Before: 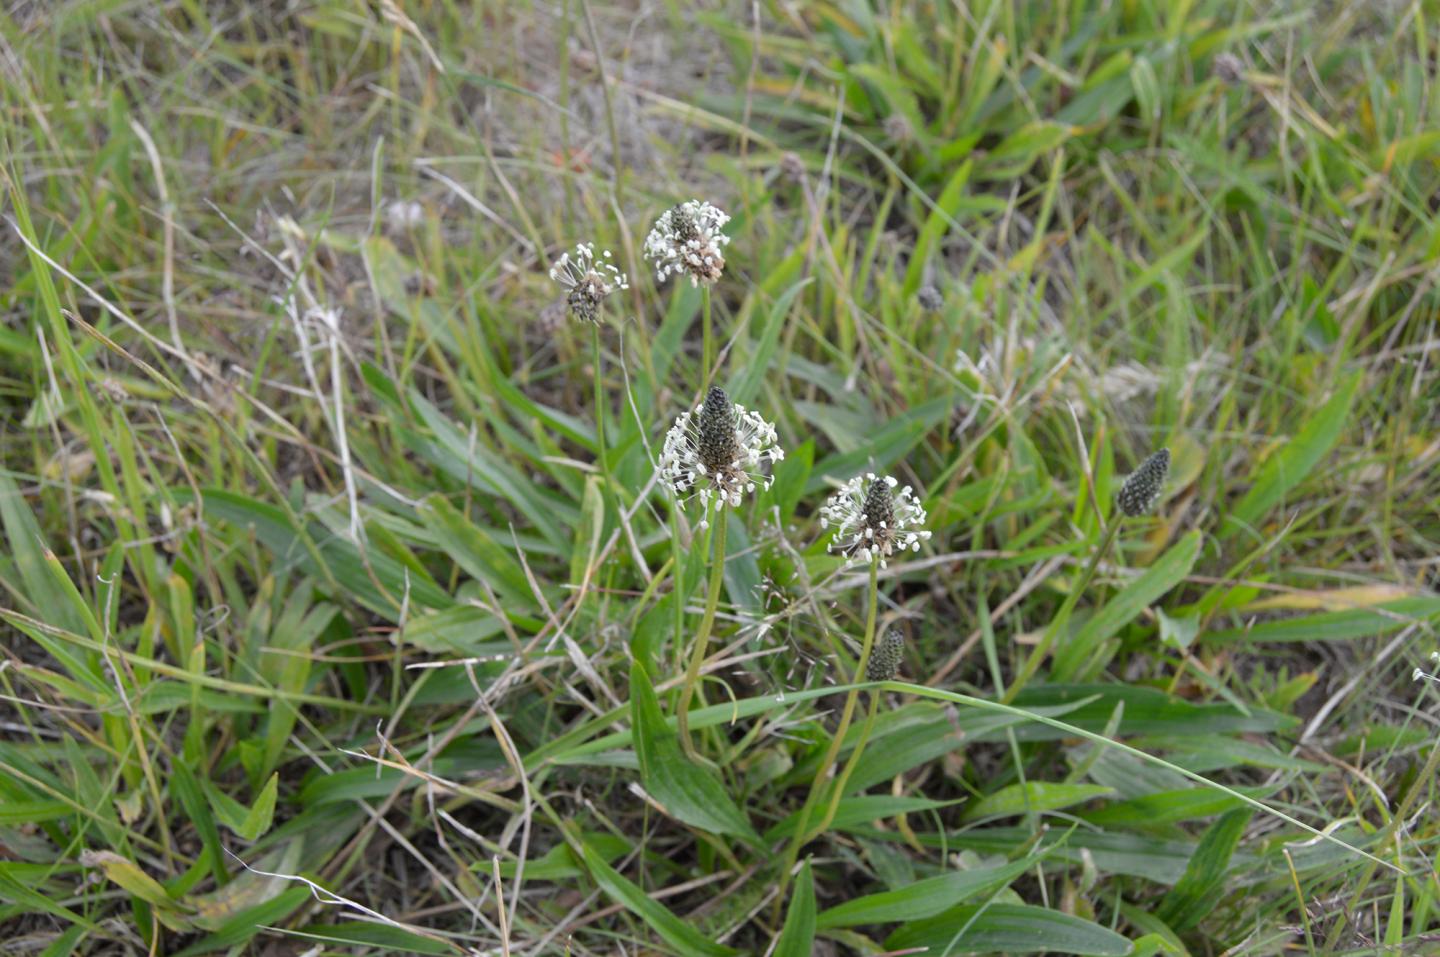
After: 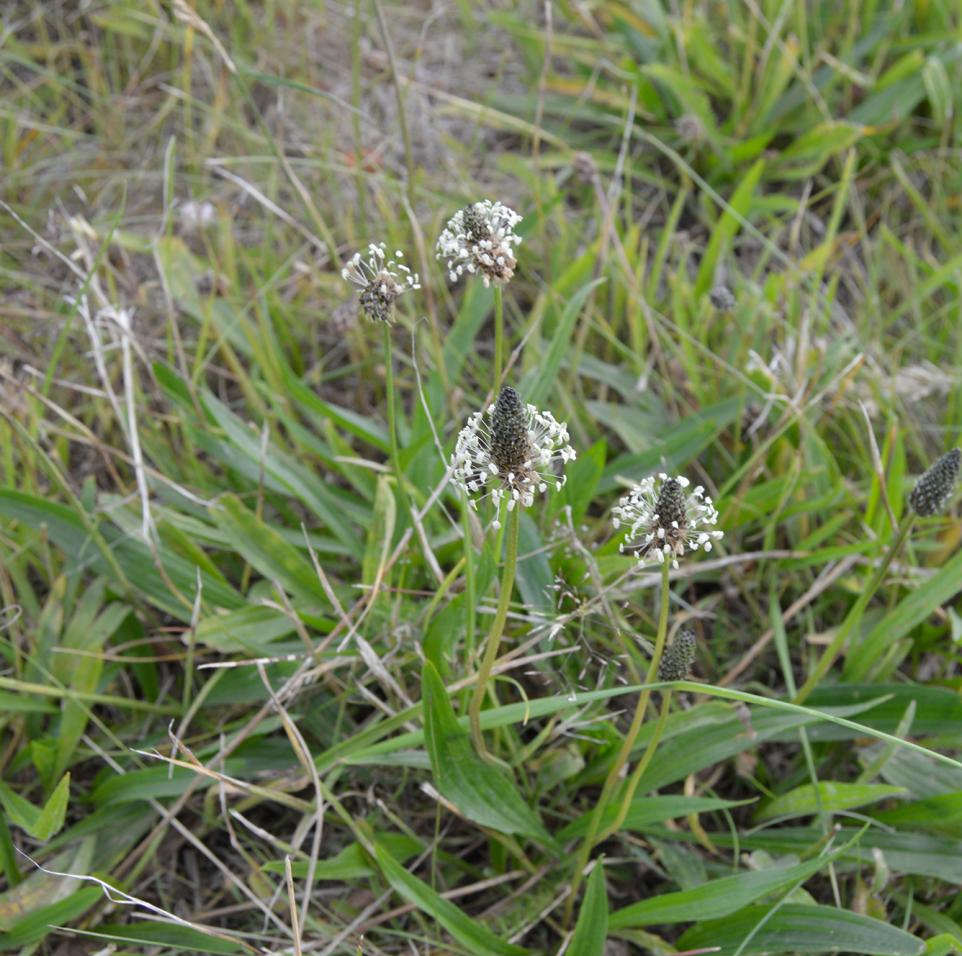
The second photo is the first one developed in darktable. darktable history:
color zones: curves: ch0 [(0.068, 0.464) (0.25, 0.5) (0.48, 0.508) (0.75, 0.536) (0.886, 0.476) (0.967, 0.456)]; ch1 [(0.066, 0.456) (0.25, 0.5) (0.616, 0.508) (0.746, 0.56) (0.934, 0.444)]
crop and rotate: left 14.461%, right 18.669%
shadows and highlights: low approximation 0.01, soften with gaussian
